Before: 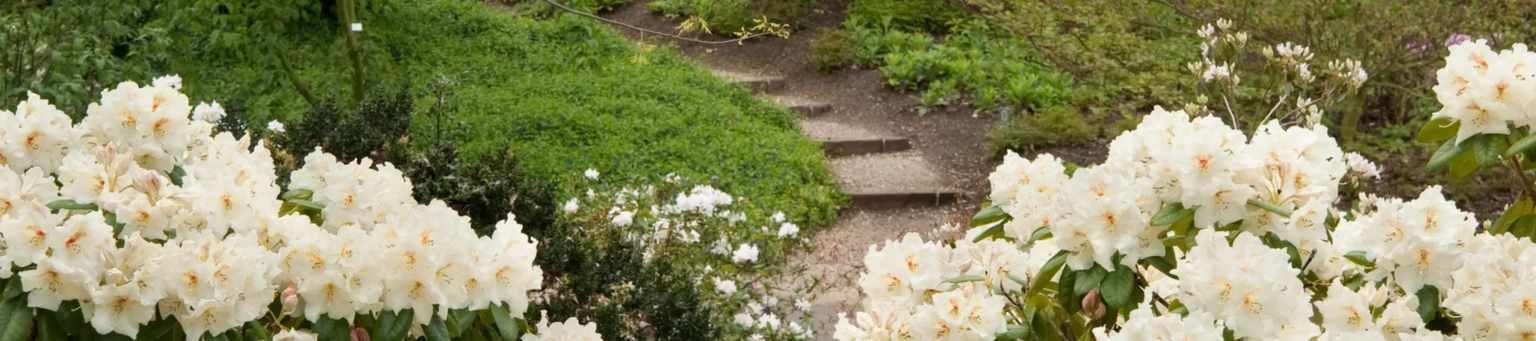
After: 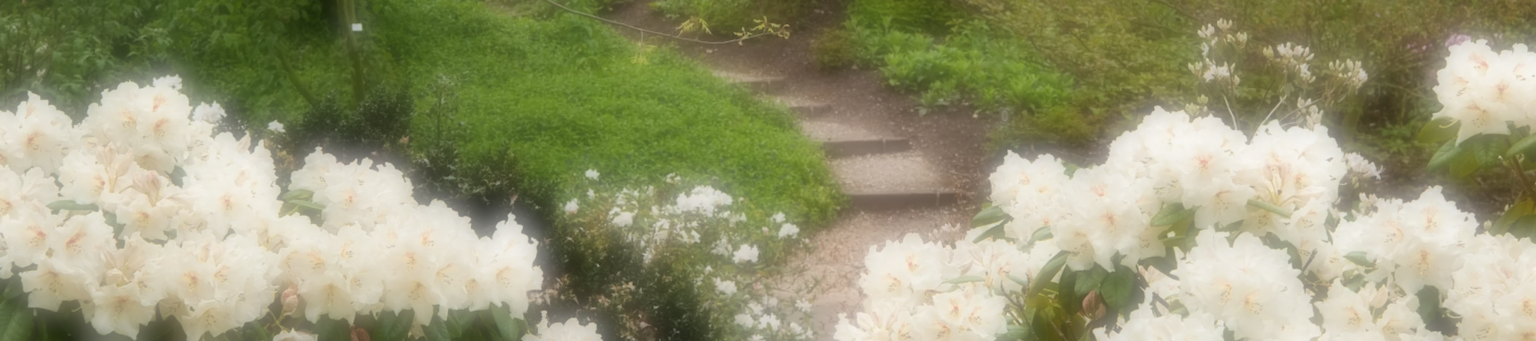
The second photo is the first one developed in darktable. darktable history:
haze removal: strength -0.1, adaptive false
soften: on, module defaults
